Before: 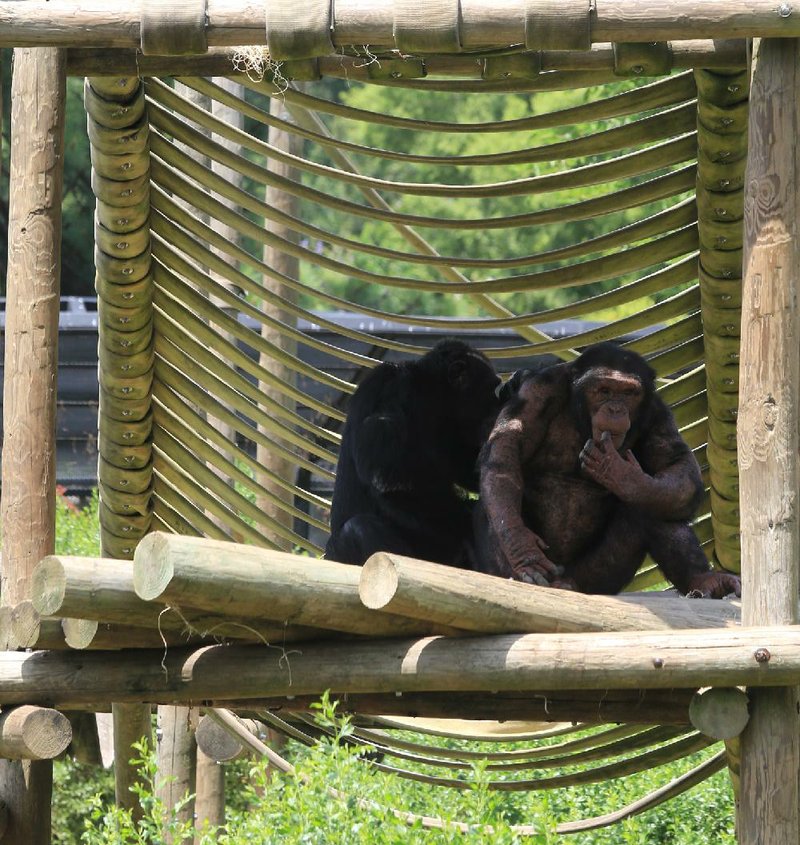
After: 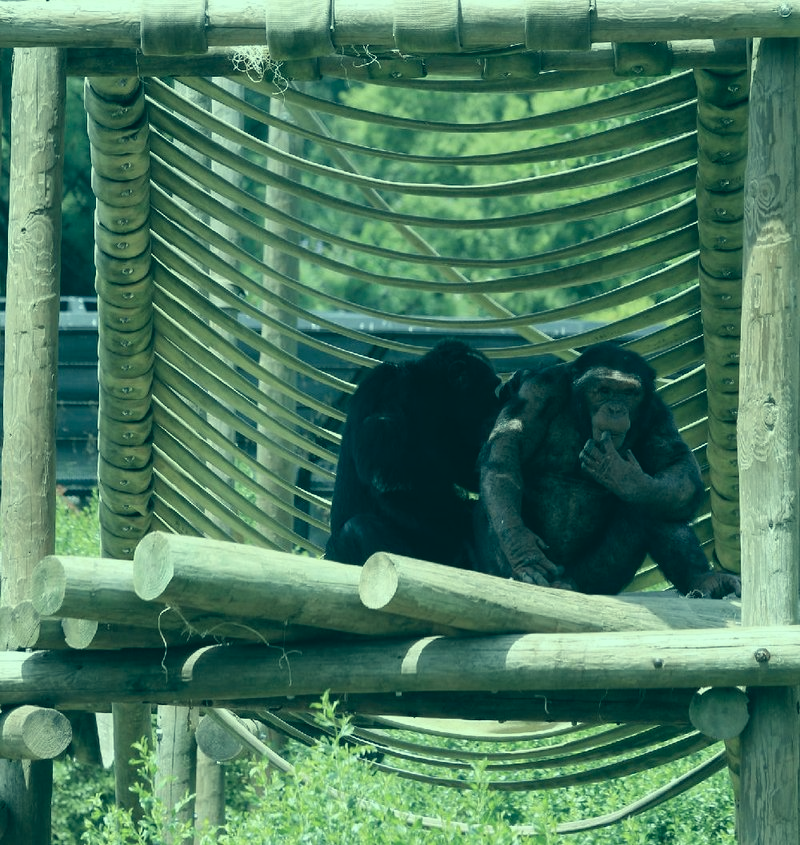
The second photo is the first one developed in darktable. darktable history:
contrast brightness saturation: contrast -0.057, saturation -0.417
color correction: highlights a* -19.39, highlights b* 9.8, shadows a* -19.82, shadows b* -10.59
